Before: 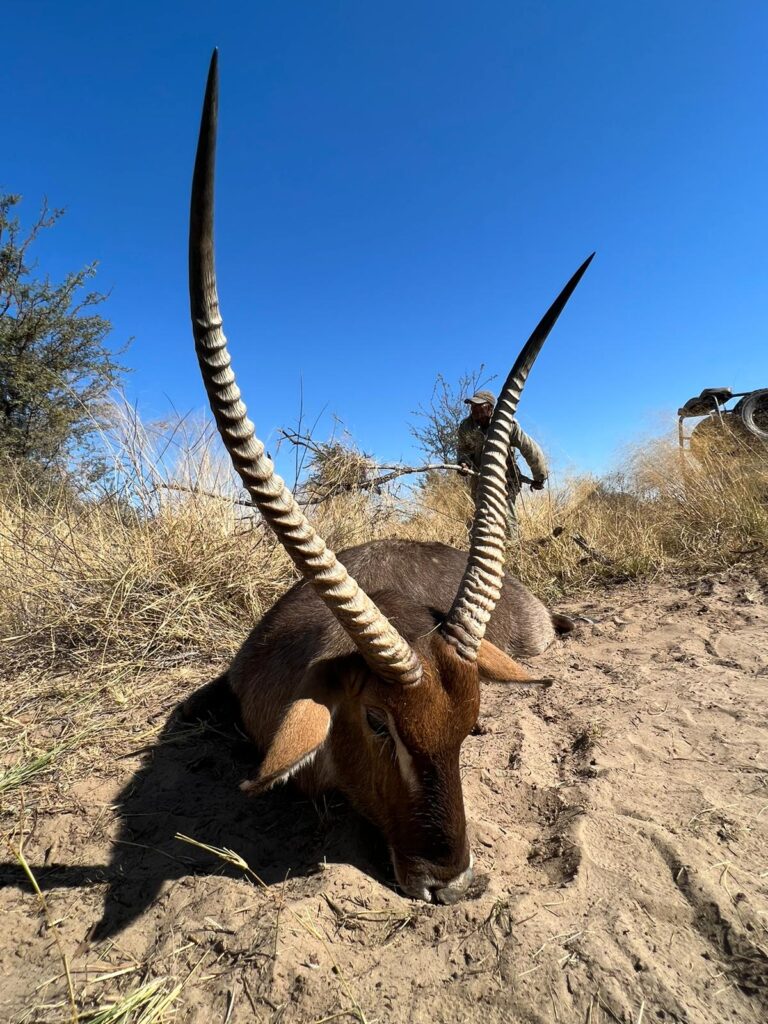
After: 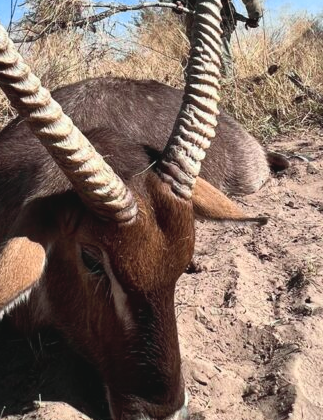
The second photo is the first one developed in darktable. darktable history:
crop: left 37.221%, top 45.169%, right 20.63%, bottom 13.777%
tone curve: curves: ch0 [(0, 0.046) (0.04, 0.074) (0.831, 0.861) (1, 1)]; ch1 [(0, 0) (0.146, 0.159) (0.338, 0.365) (0.417, 0.455) (0.489, 0.486) (0.504, 0.502) (0.529, 0.537) (0.563, 0.567) (1, 1)]; ch2 [(0, 0) (0.307, 0.298) (0.388, 0.375) (0.443, 0.456) (0.485, 0.492) (0.544, 0.525) (1, 1)], color space Lab, independent channels, preserve colors none
